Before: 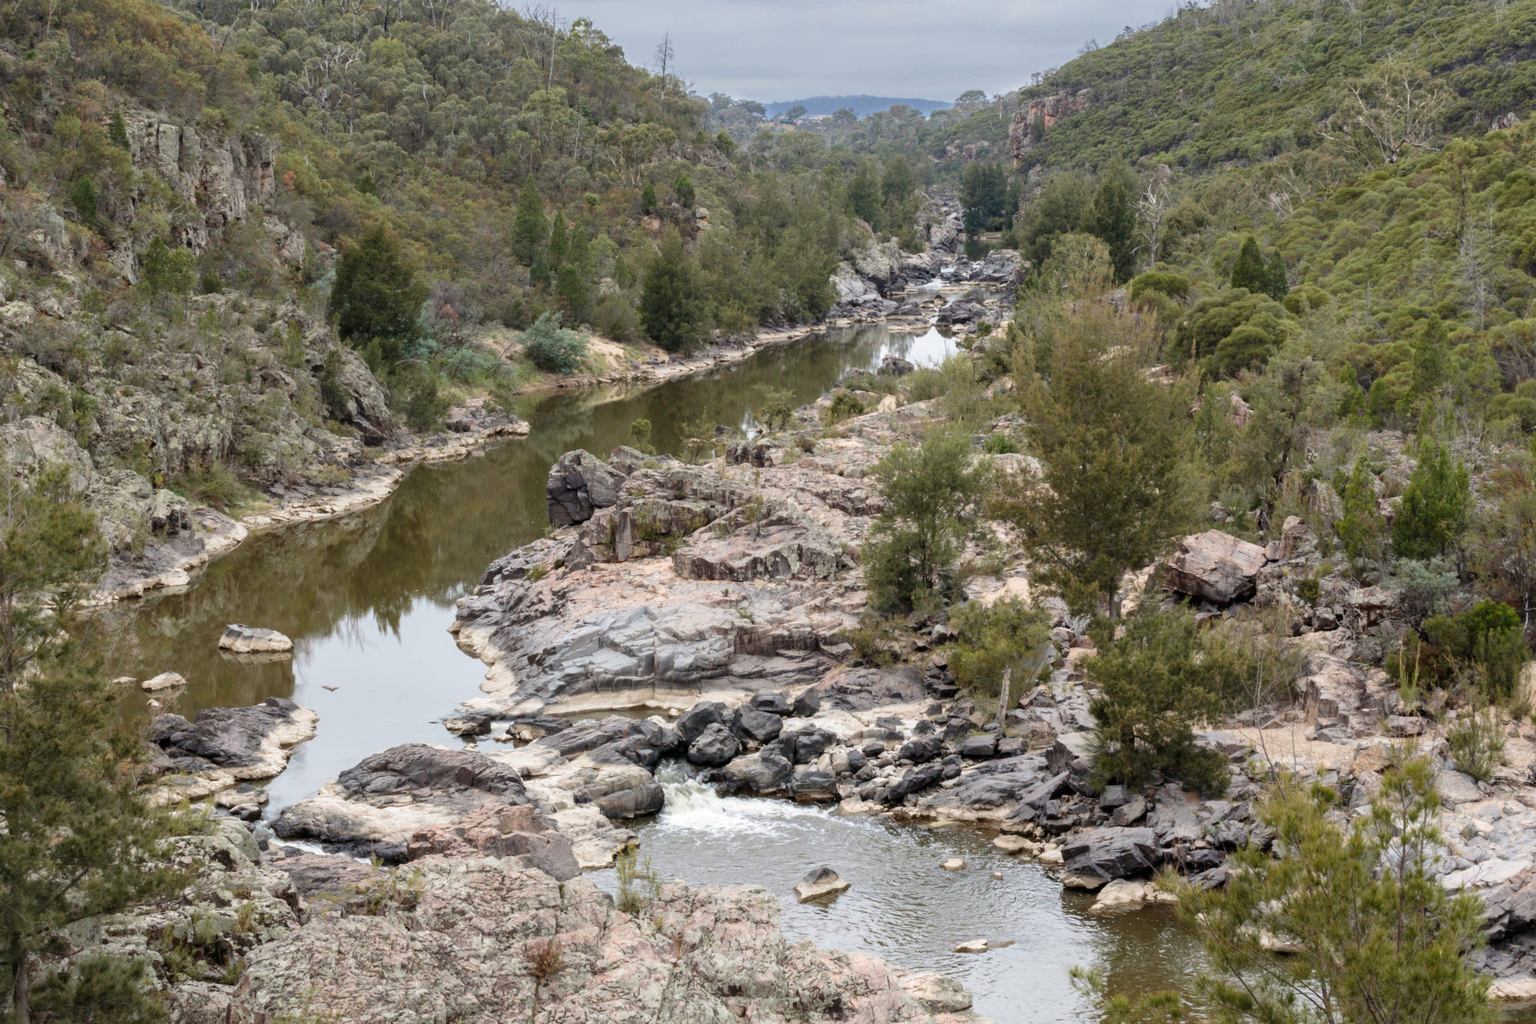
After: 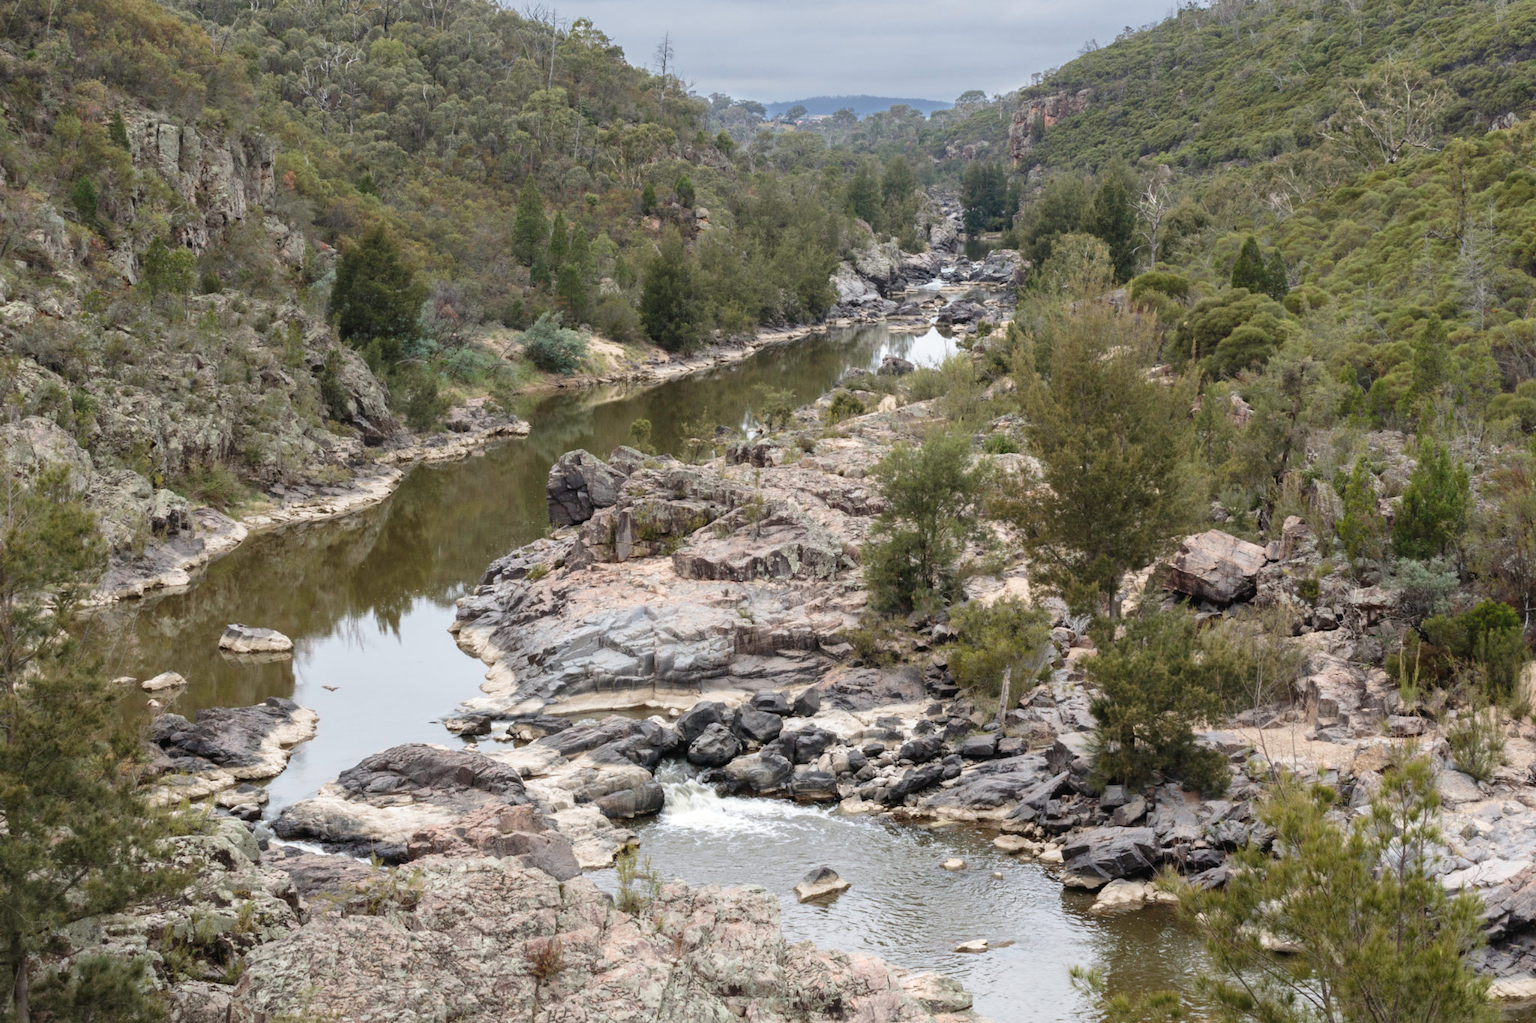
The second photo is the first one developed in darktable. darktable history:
exposure: black level correction -0.002, exposure 0.043 EV, compensate highlight preservation false
